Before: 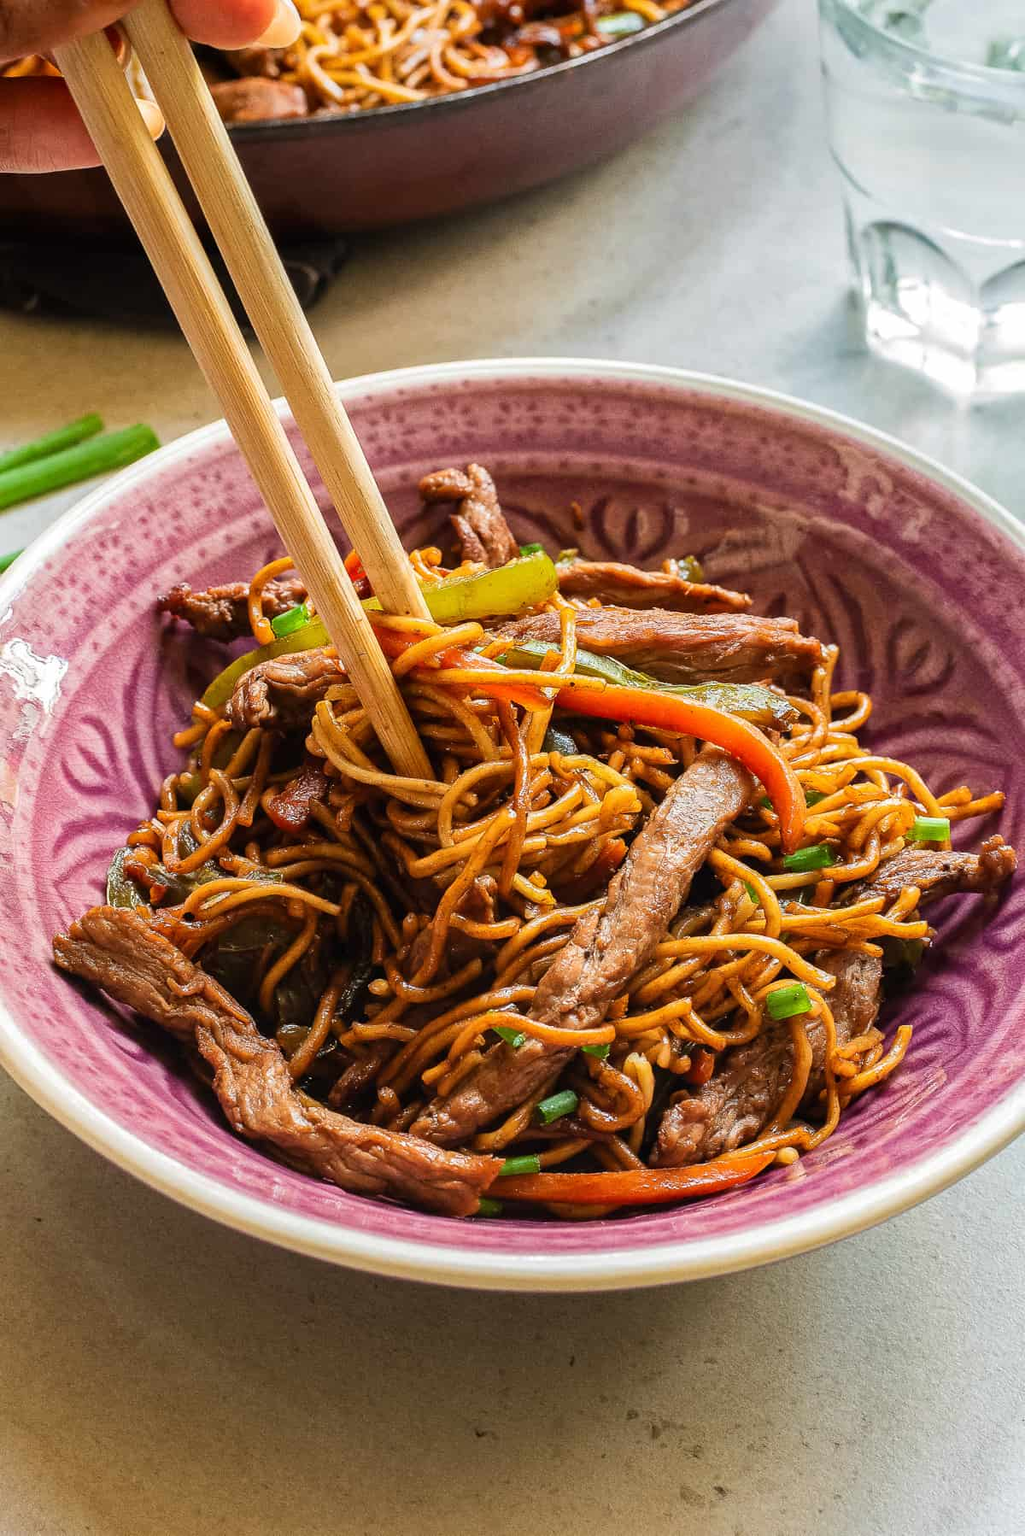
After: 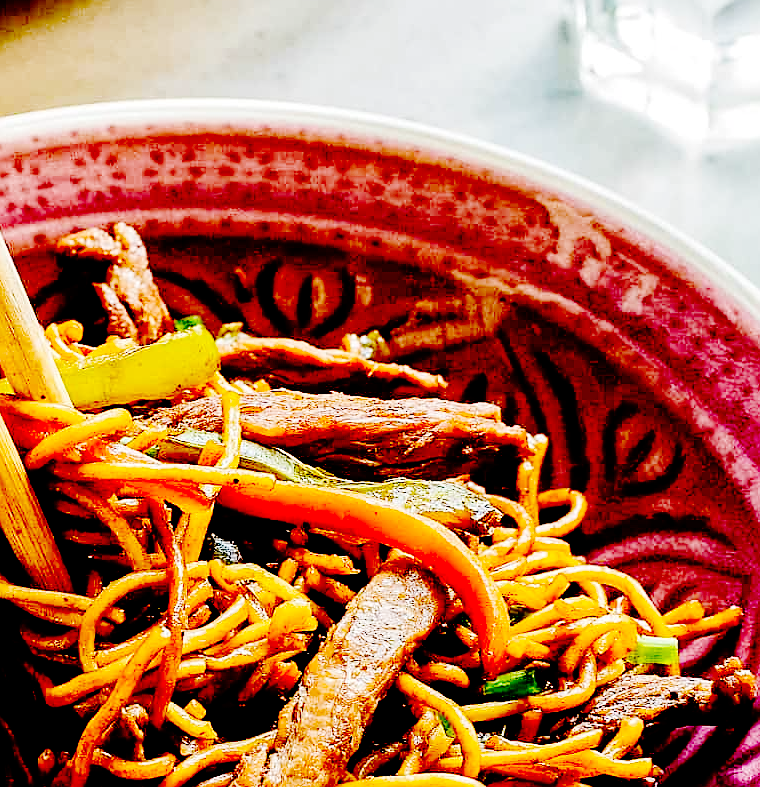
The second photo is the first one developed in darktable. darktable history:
sharpen: on, module defaults
crop: left 36.224%, top 17.842%, right 0.376%, bottom 38.337%
tone equalizer: edges refinement/feathering 500, mask exposure compensation -1.57 EV, preserve details no
base curve: curves: ch0 [(0, 0) (0.036, 0.01) (0.123, 0.254) (0.258, 0.504) (0.507, 0.748) (1, 1)], preserve colors none
exposure: black level correction 0.048, exposure 0.013 EV, compensate highlight preservation false
